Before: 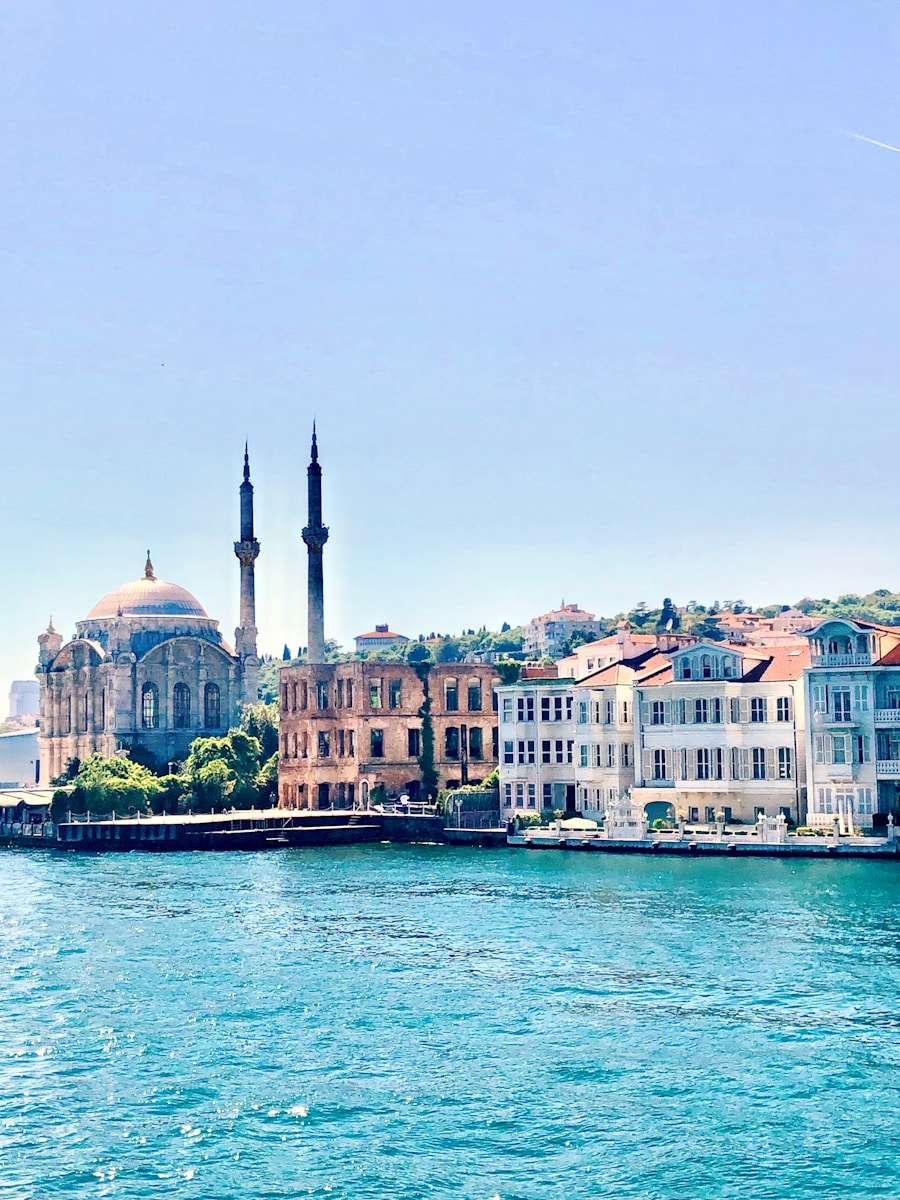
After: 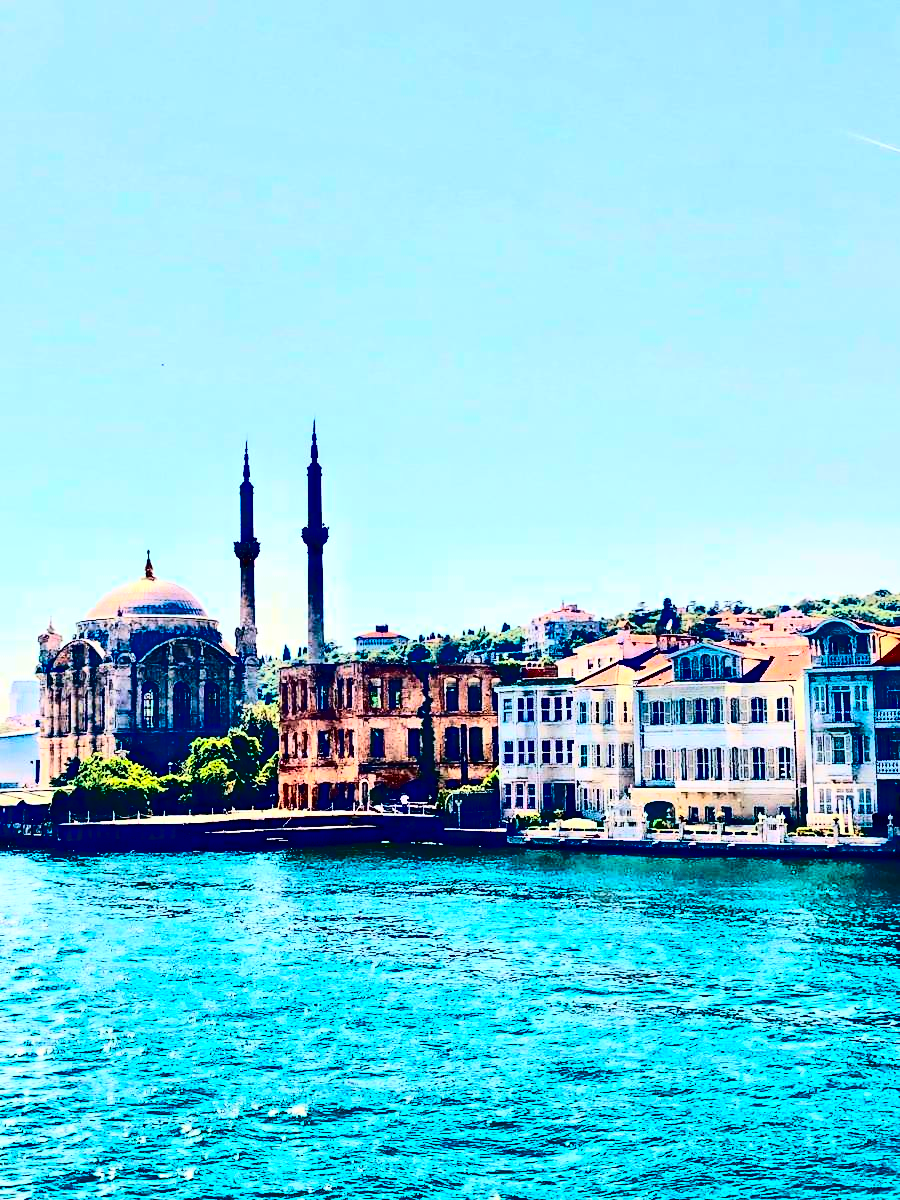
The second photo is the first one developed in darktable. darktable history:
contrast brightness saturation: contrast 0.762, brightness -0.986, saturation 0.988
